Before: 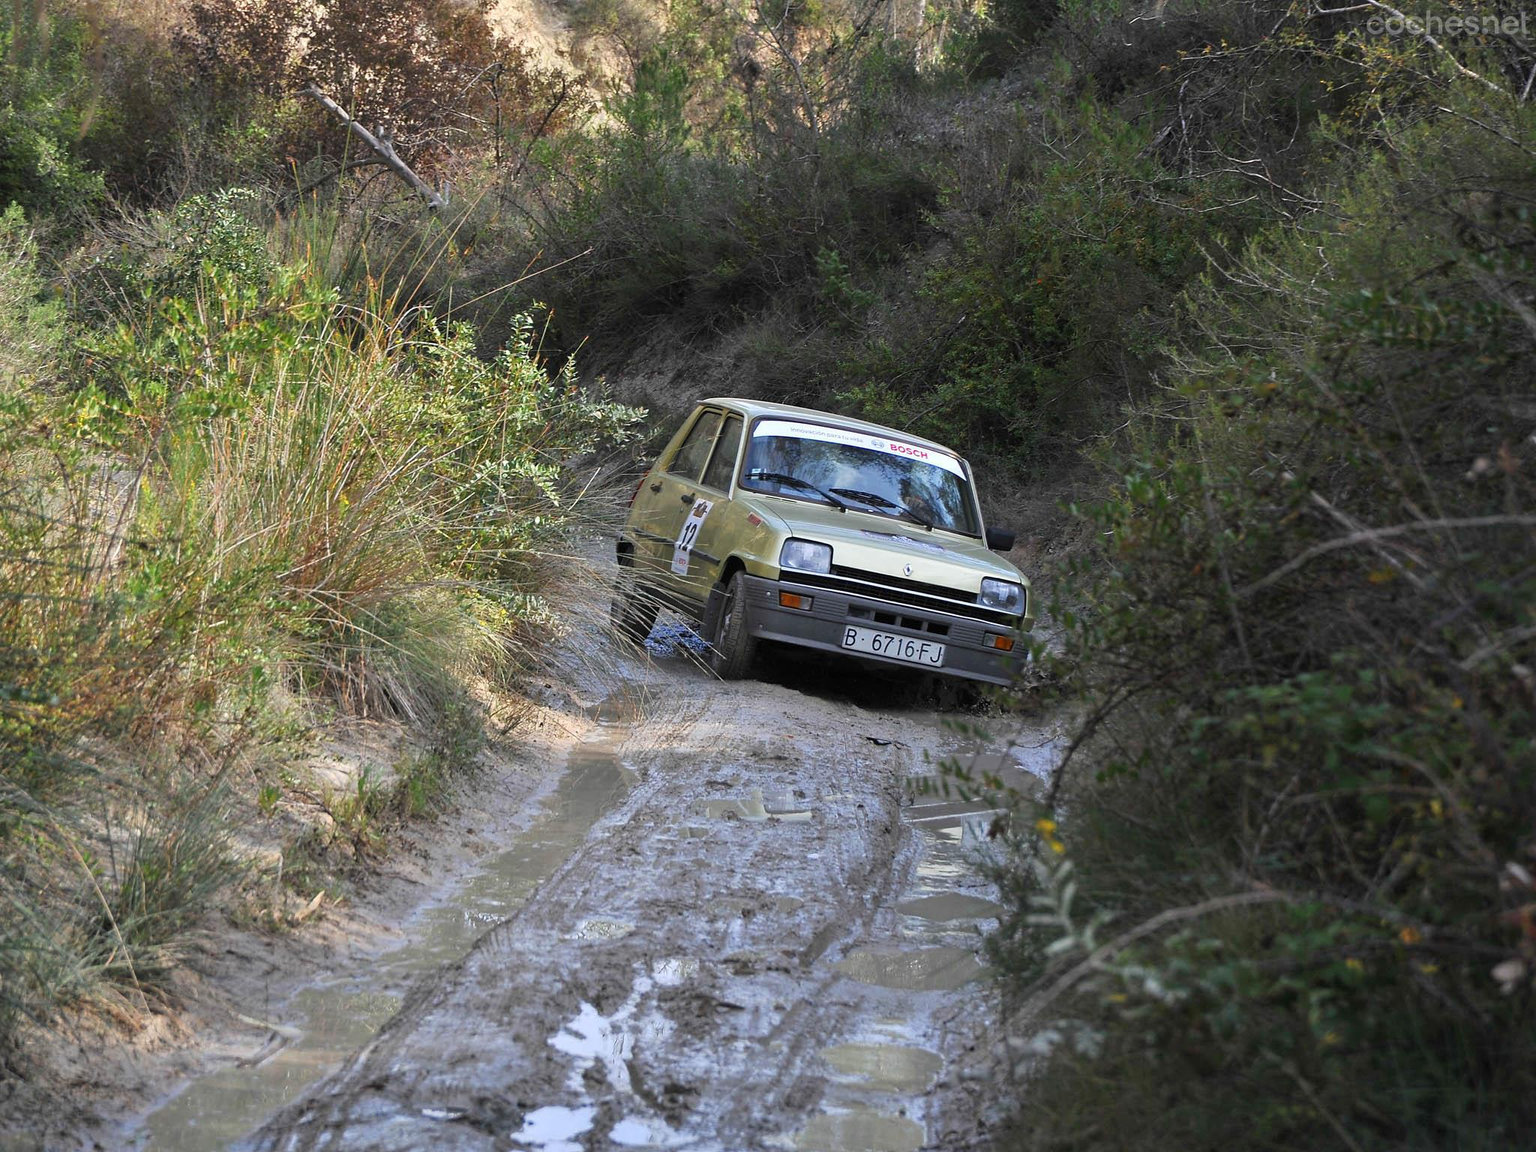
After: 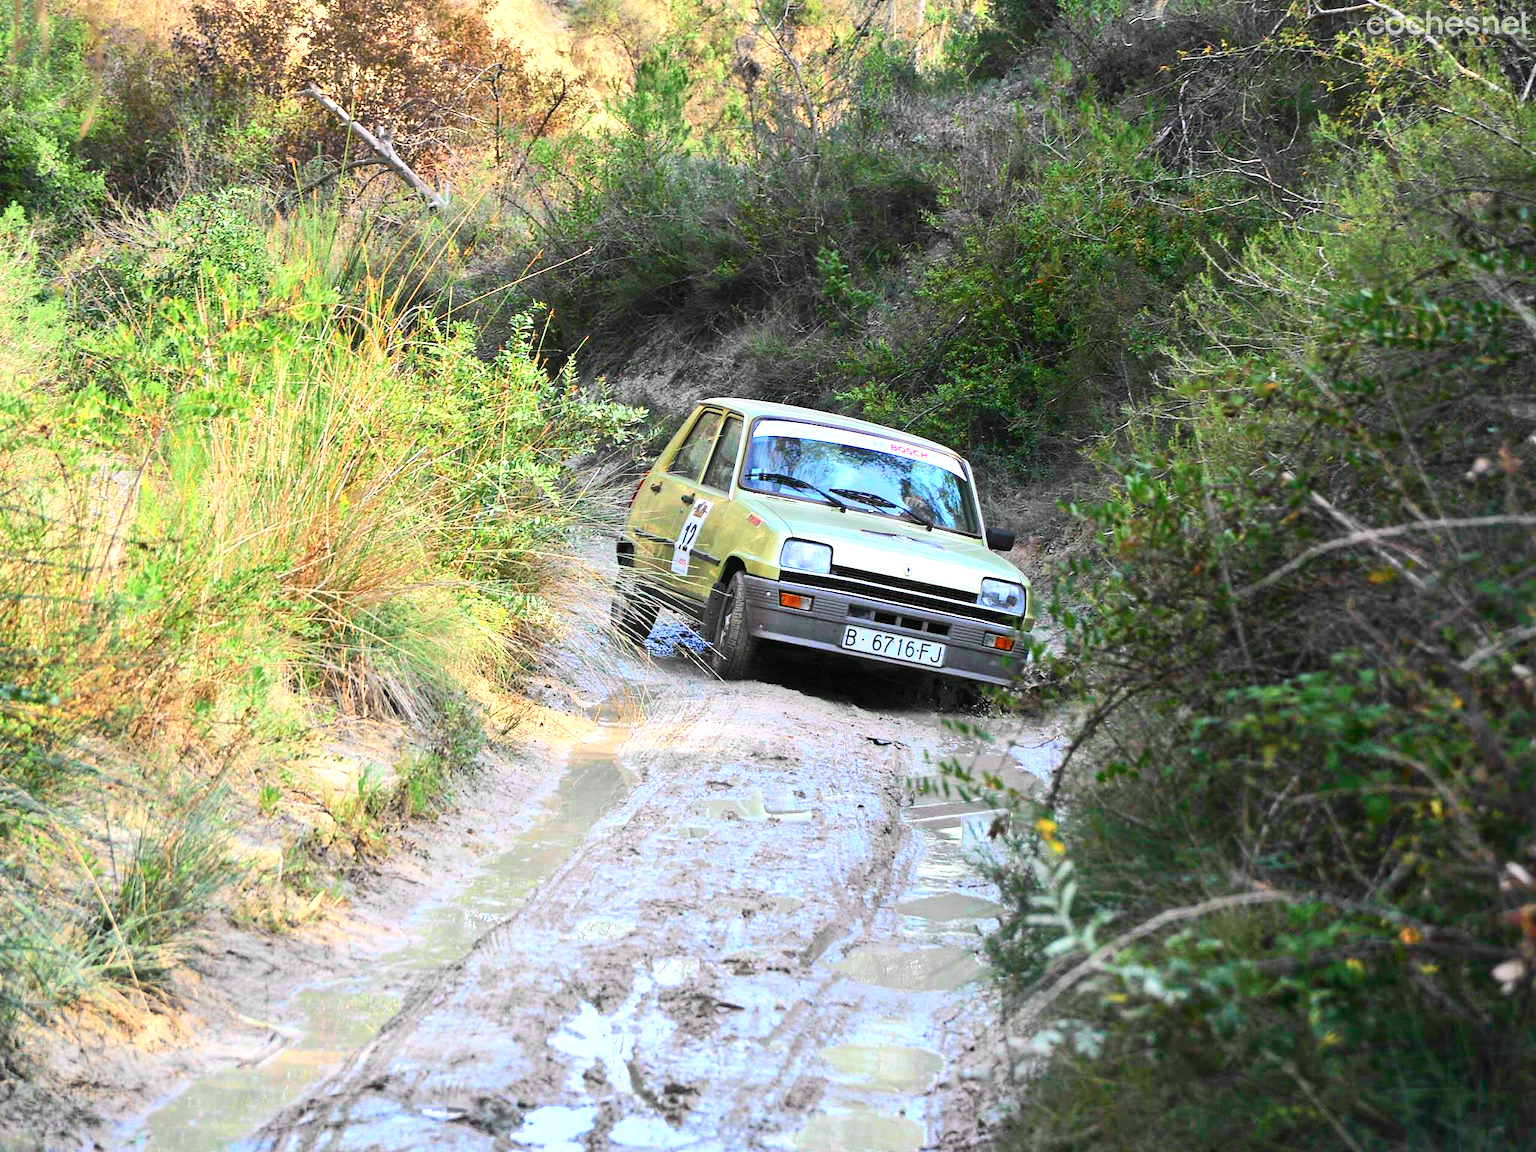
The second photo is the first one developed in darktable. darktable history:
tone curve: curves: ch0 [(0, 0.003) (0.044, 0.032) (0.12, 0.089) (0.197, 0.168) (0.281, 0.273) (0.468, 0.548) (0.588, 0.71) (0.701, 0.815) (0.86, 0.922) (1, 0.982)]; ch1 [(0, 0) (0.247, 0.215) (0.433, 0.382) (0.466, 0.426) (0.493, 0.481) (0.501, 0.5) (0.517, 0.524) (0.557, 0.582) (0.598, 0.651) (0.671, 0.735) (0.796, 0.85) (1, 1)]; ch2 [(0, 0) (0.249, 0.216) (0.357, 0.317) (0.448, 0.432) (0.478, 0.492) (0.498, 0.499) (0.517, 0.53) (0.537, 0.57) (0.569, 0.623) (0.61, 0.663) (0.706, 0.75) (0.808, 0.809) (0.991, 0.968)], color space Lab, independent channels
exposure: black level correction 0, exposure 1 EV, compensate exposure bias true, compensate highlight preservation false
